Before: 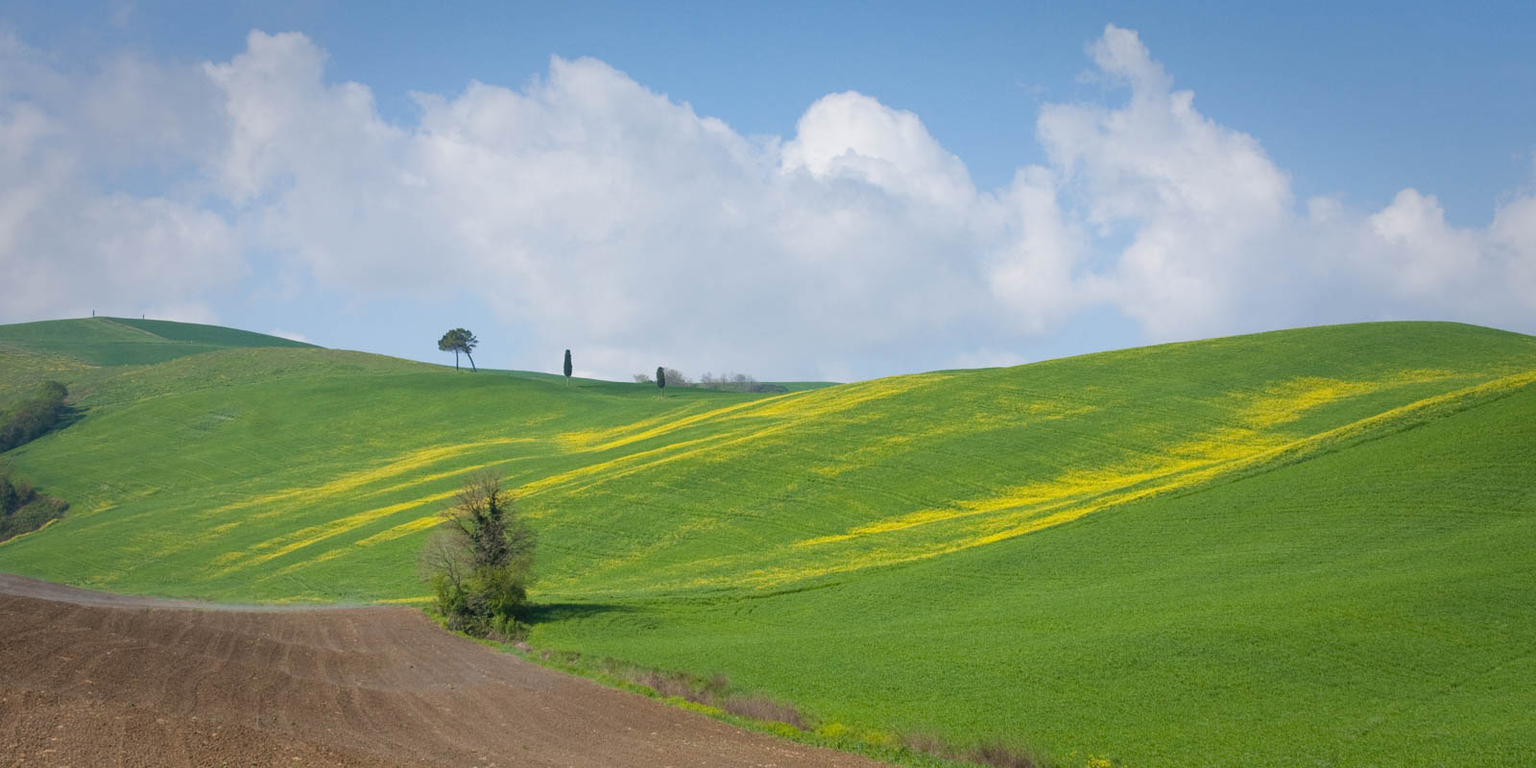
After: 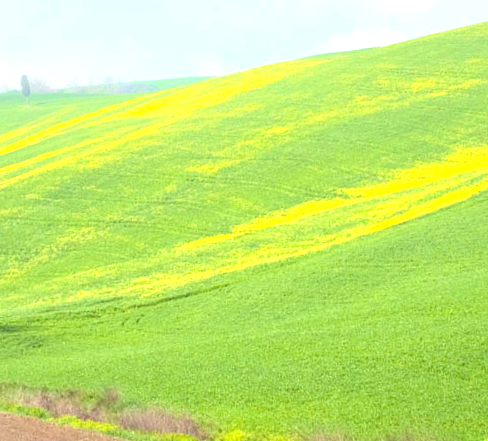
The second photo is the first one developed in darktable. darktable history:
exposure: black level correction 0, exposure 1.45 EV, compensate exposure bias true, compensate highlight preservation false
rotate and perspective: rotation -4.57°, crop left 0.054, crop right 0.944, crop top 0.087, crop bottom 0.914
bloom: size 13.65%, threshold 98.39%, strength 4.82%
crop: left 40.878%, top 39.176%, right 25.993%, bottom 3.081%
